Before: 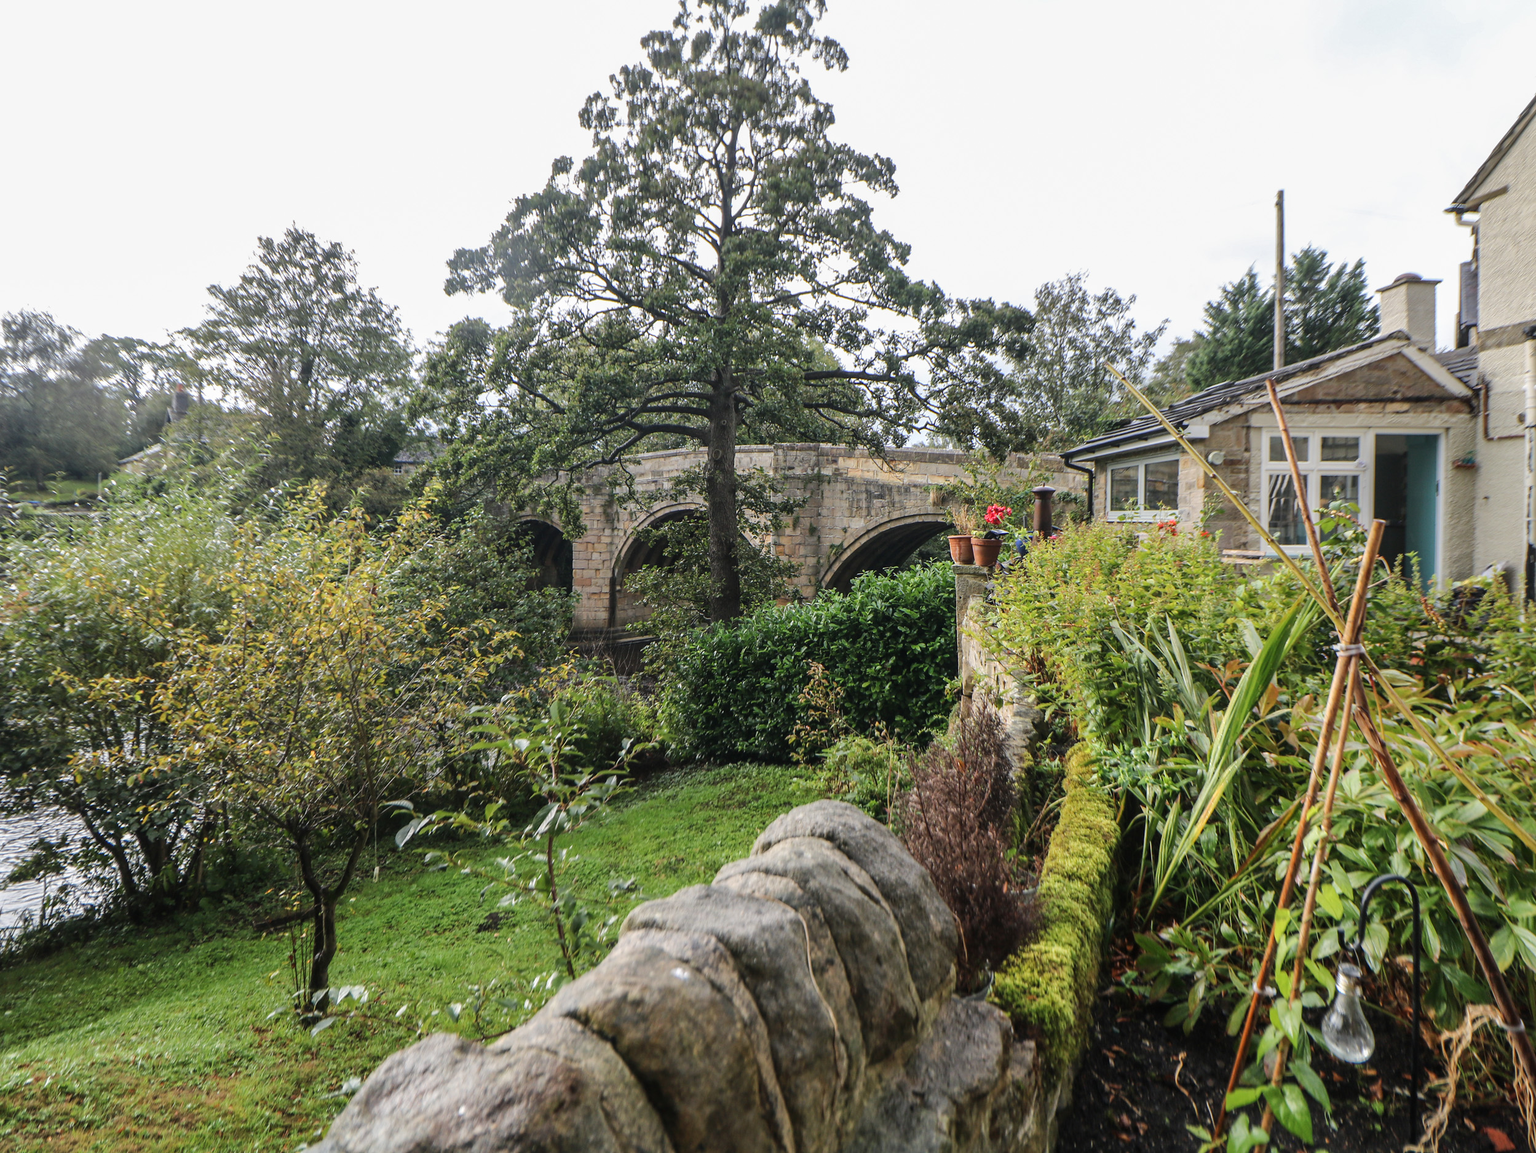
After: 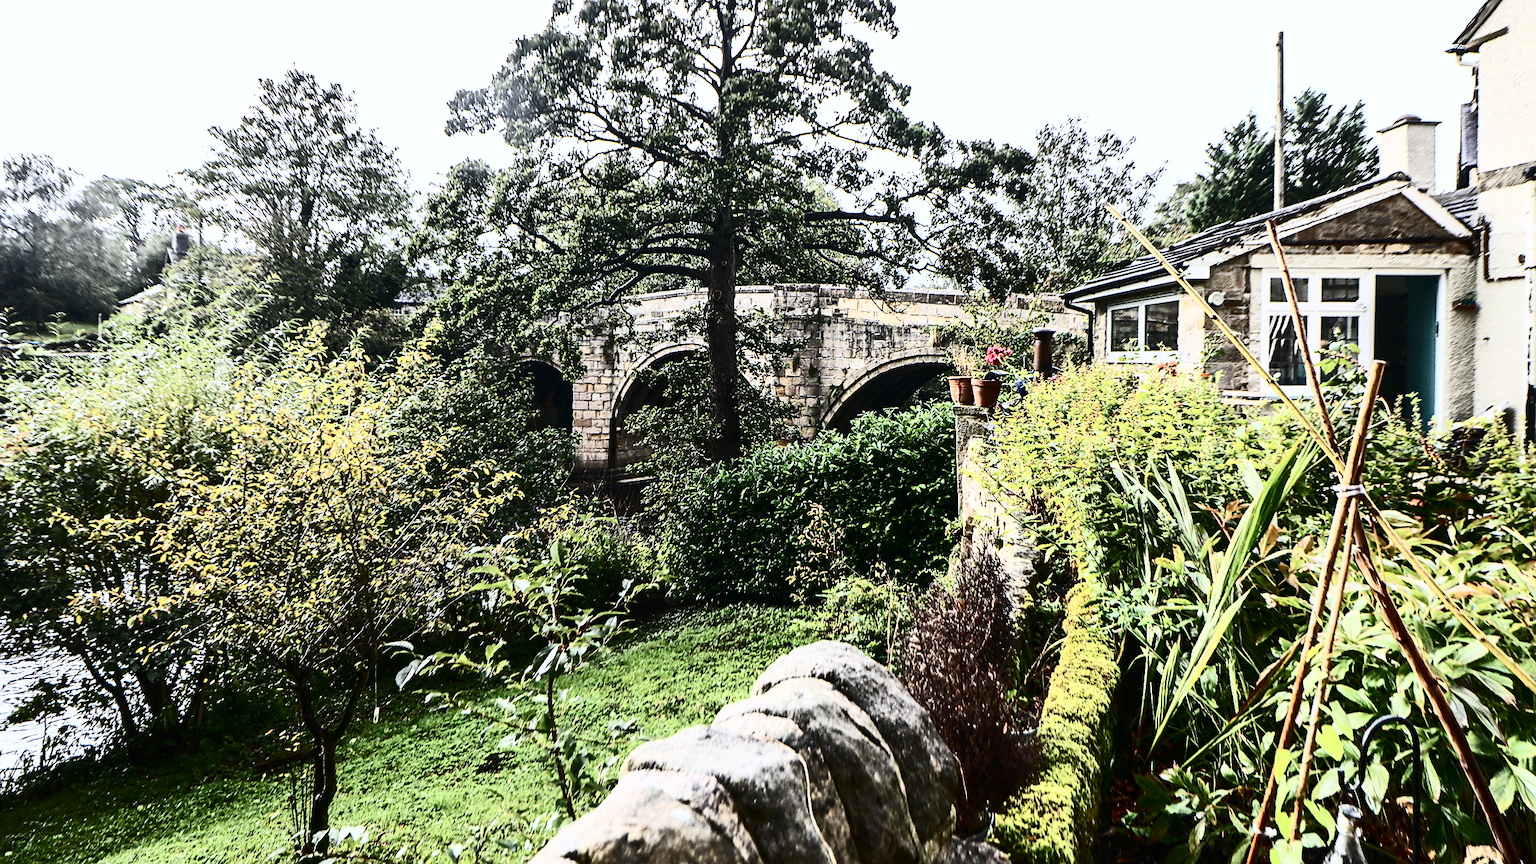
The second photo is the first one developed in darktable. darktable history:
contrast brightness saturation: contrast 0.93, brightness 0.2
sharpen: on, module defaults
white balance: red 0.983, blue 1.036
crop: top 13.819%, bottom 11.169%
